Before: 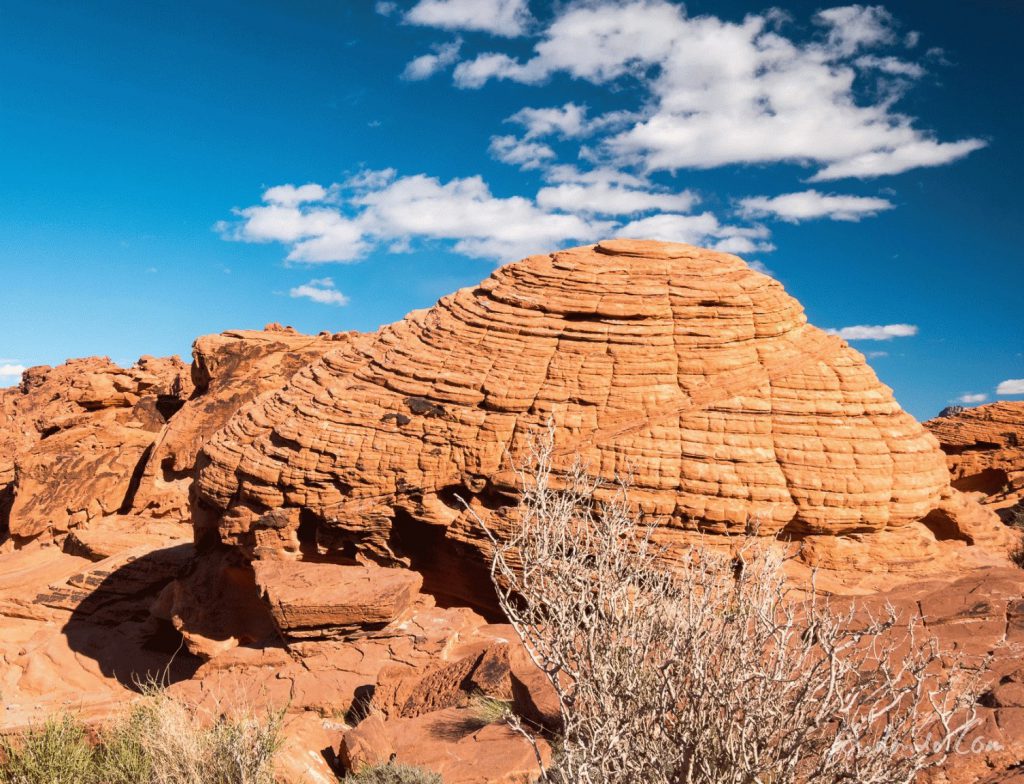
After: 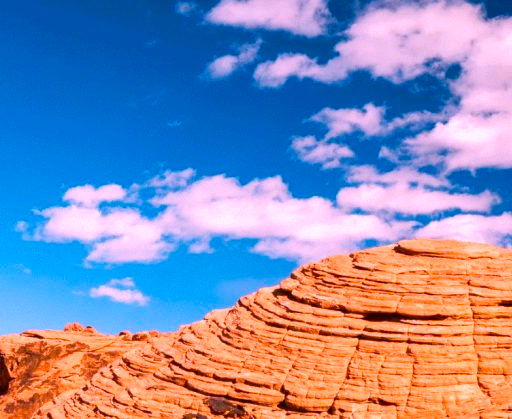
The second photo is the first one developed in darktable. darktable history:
velvia: strength 32%, mid-tones bias 0.2
crop: left 19.556%, right 30.401%, bottom 46.458%
white balance: red 1.188, blue 1.11
